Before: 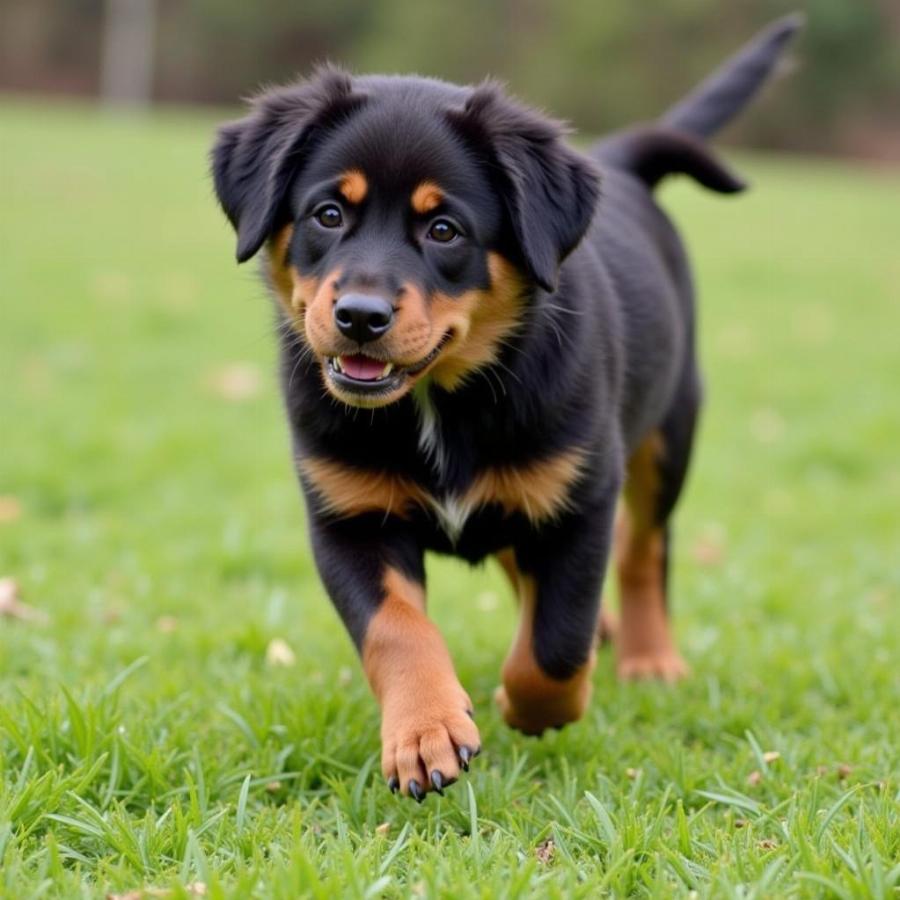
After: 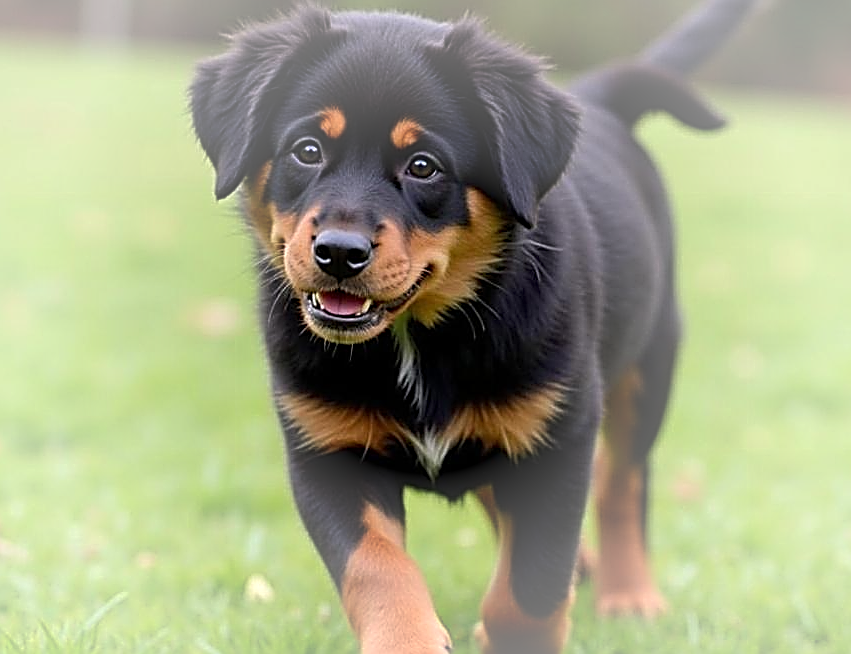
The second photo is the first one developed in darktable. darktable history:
vignetting: fall-off start 34.31%, fall-off radius 64.61%, brightness 0.294, saturation 0.001, width/height ratio 0.955
sharpen: amount 1.864
crop: left 2.36%, top 7.205%, right 2.997%, bottom 20.123%
